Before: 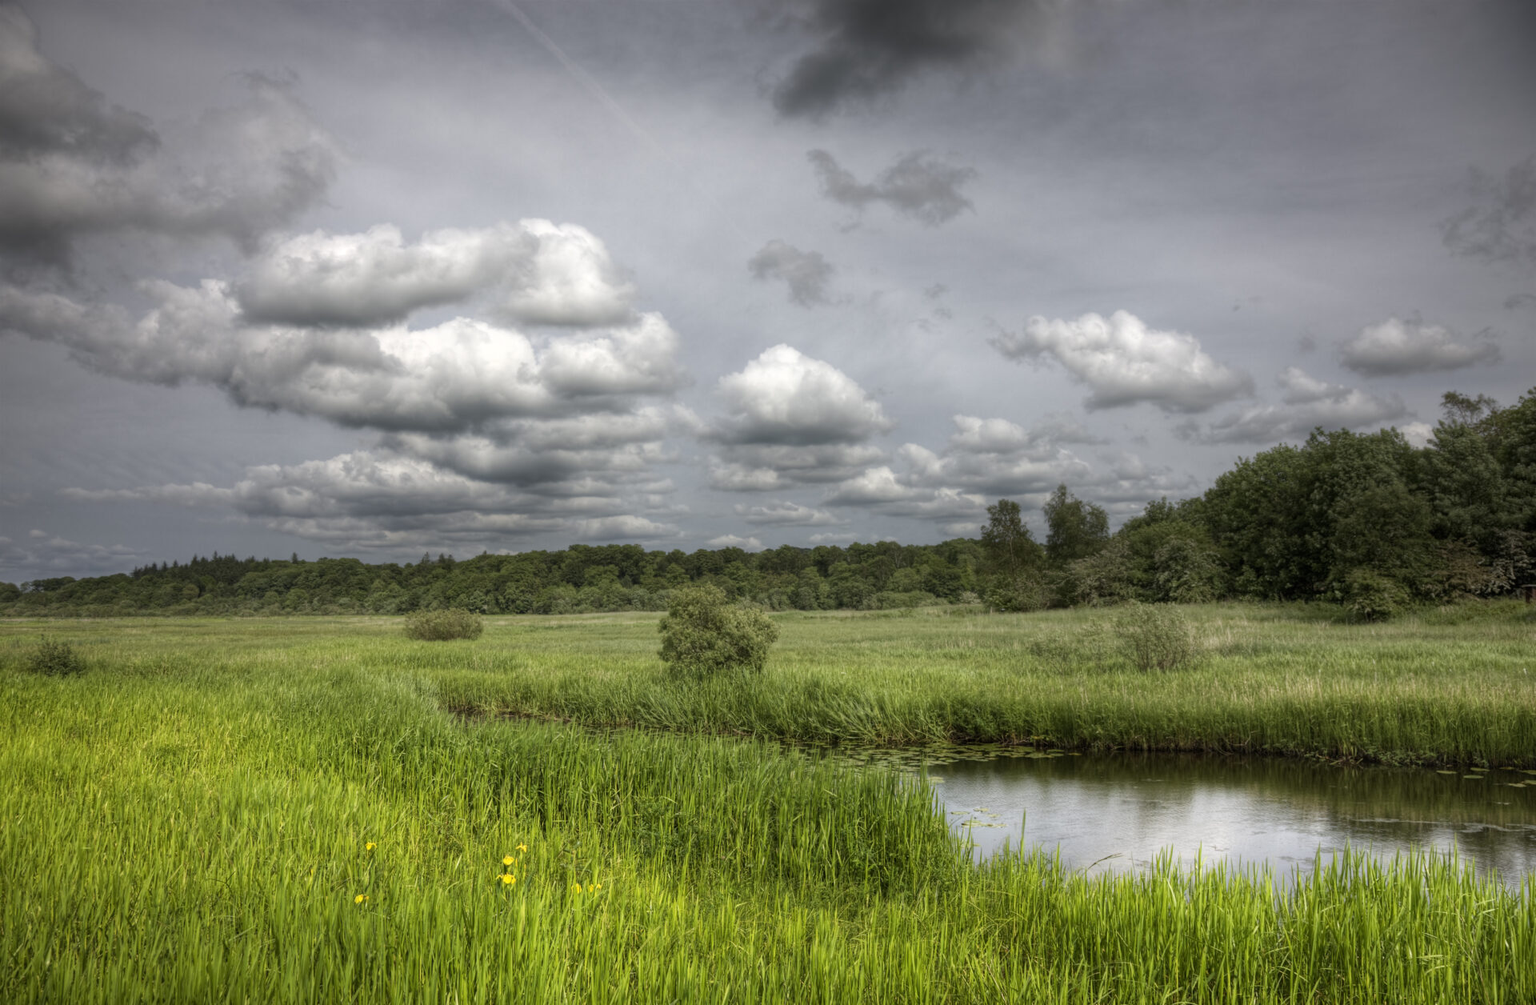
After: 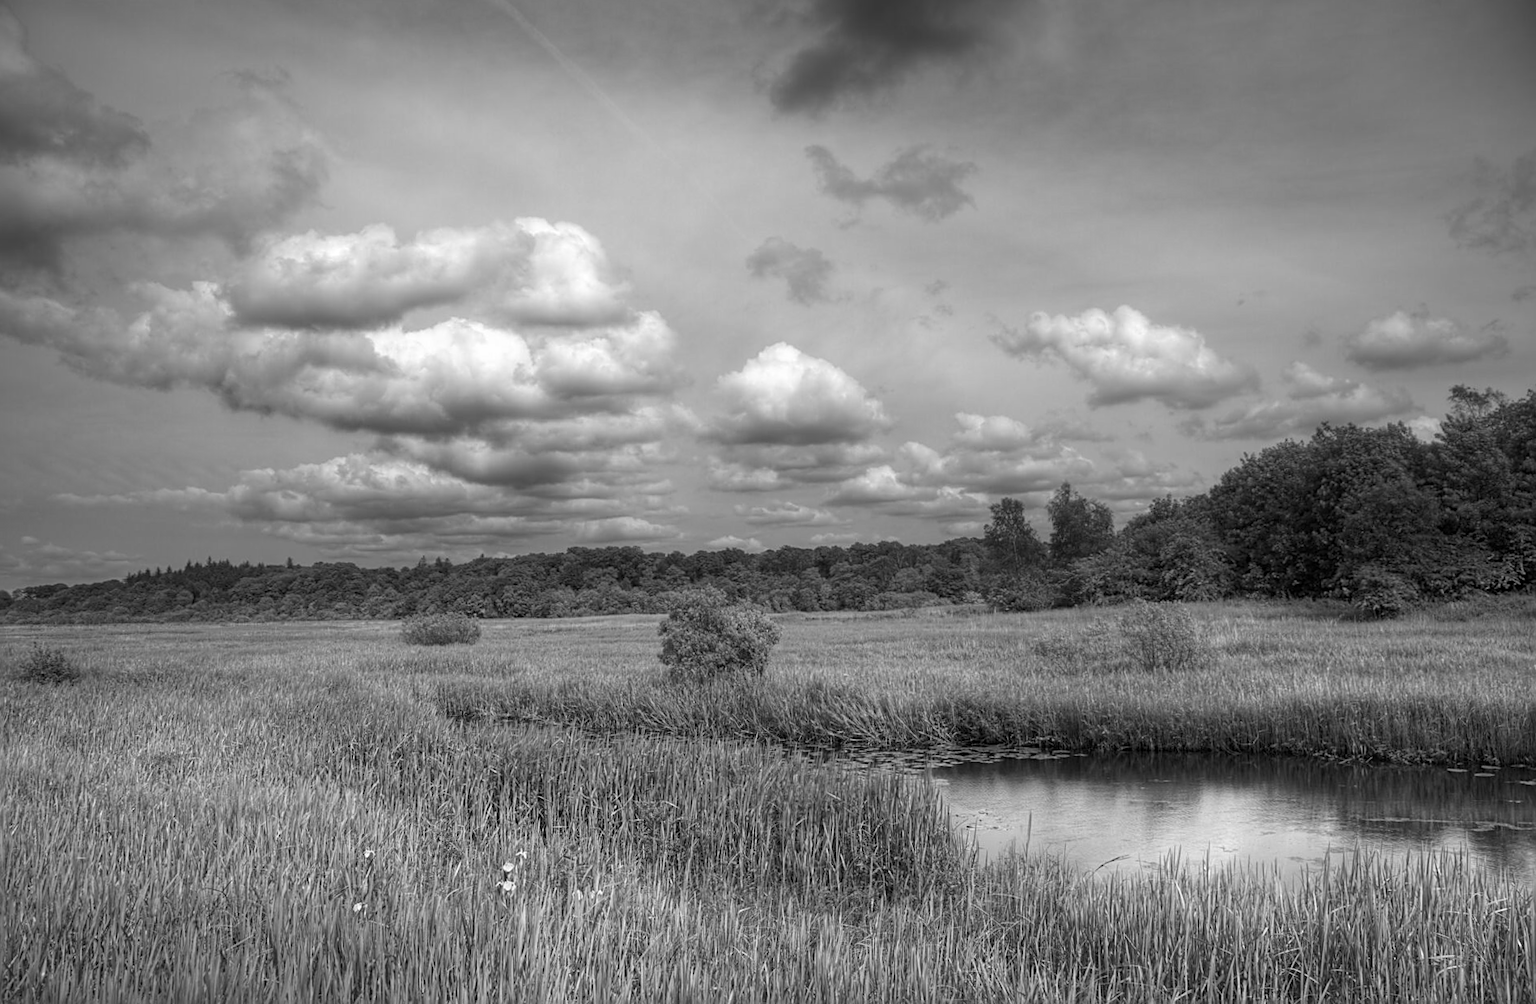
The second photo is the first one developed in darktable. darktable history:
rotate and perspective: rotation -0.45°, automatic cropping original format, crop left 0.008, crop right 0.992, crop top 0.012, crop bottom 0.988
vibrance: on, module defaults
sharpen: amount 0.6
monochrome: a 16.01, b -2.65, highlights 0.52
